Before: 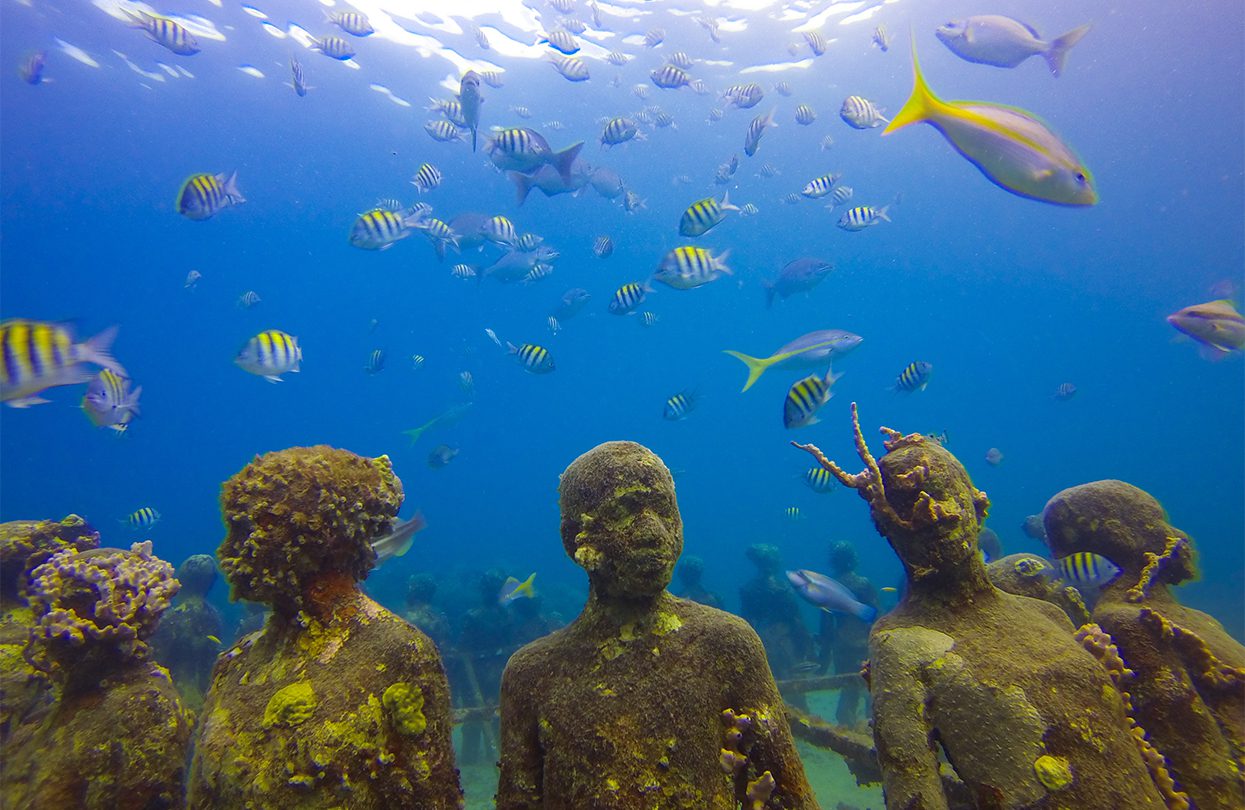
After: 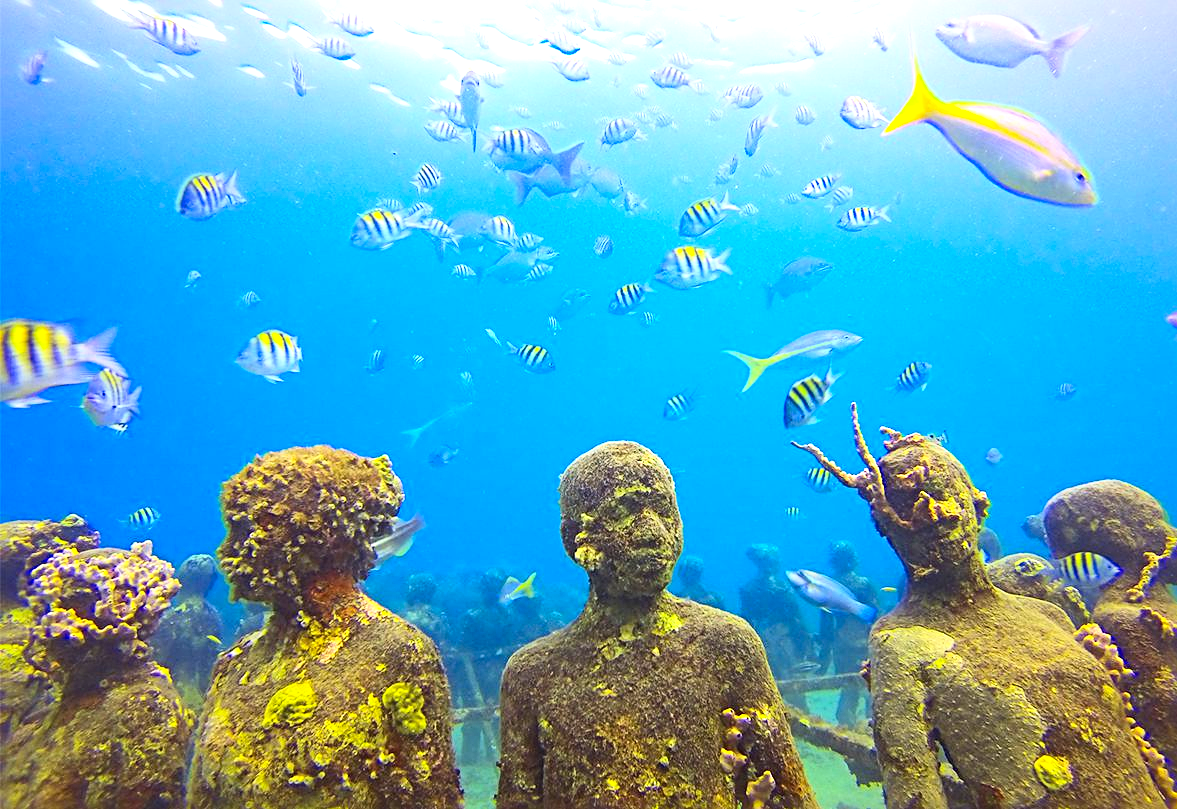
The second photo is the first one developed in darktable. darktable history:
crop and rotate: left 0%, right 5.392%
sharpen: radius 3.953
contrast brightness saturation: contrast 0.201, brightness 0.164, saturation 0.224
exposure: black level correction 0, exposure 1.001 EV, compensate highlight preservation false
